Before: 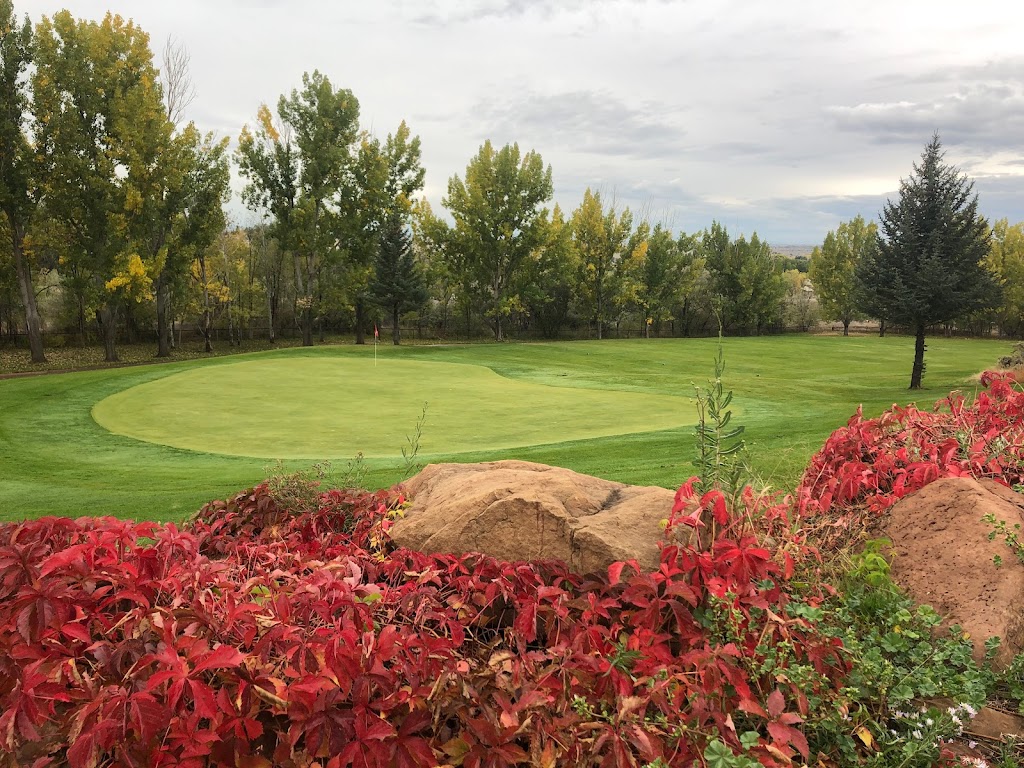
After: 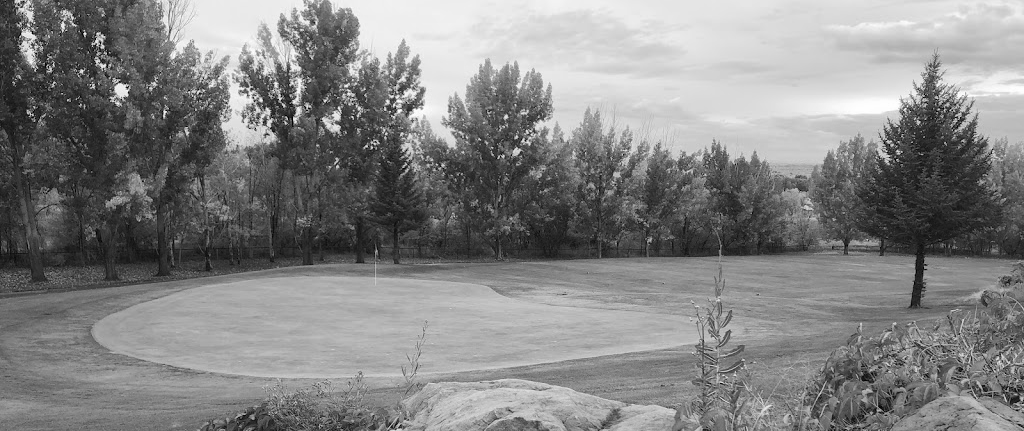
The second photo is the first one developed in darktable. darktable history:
monochrome: on, module defaults
crop and rotate: top 10.605%, bottom 33.274%
